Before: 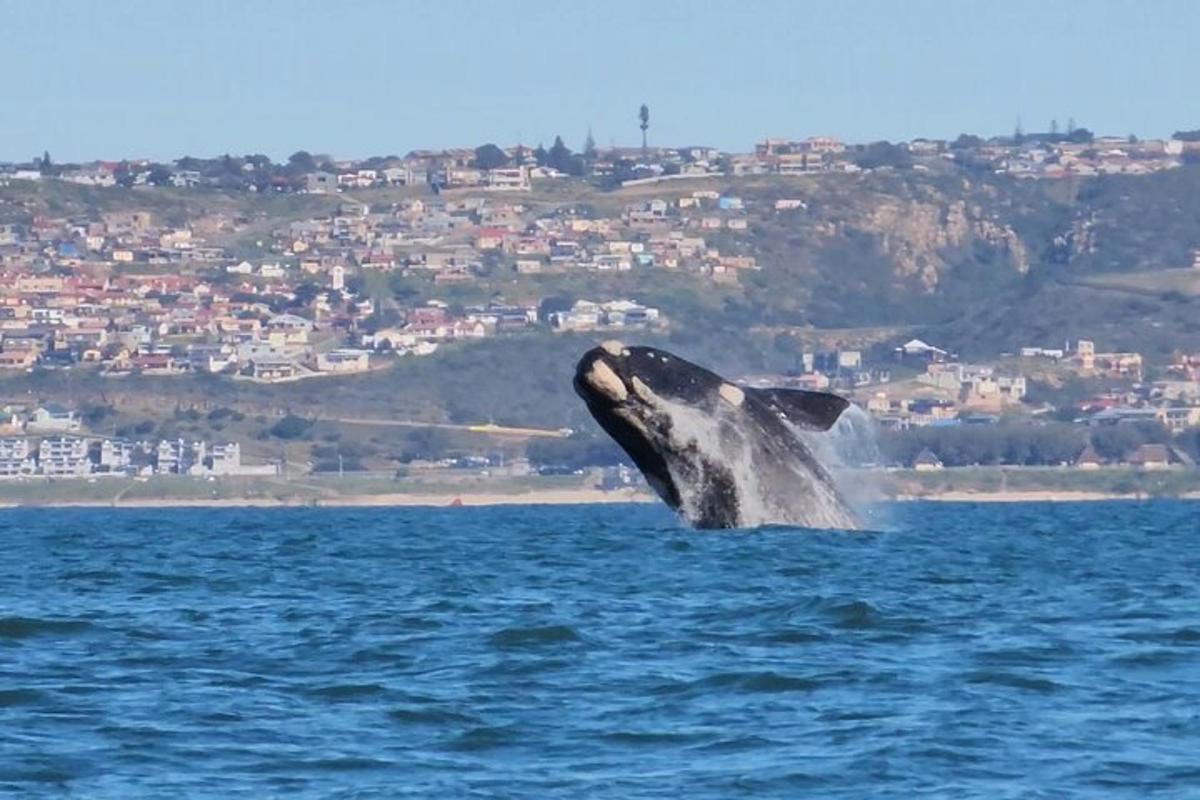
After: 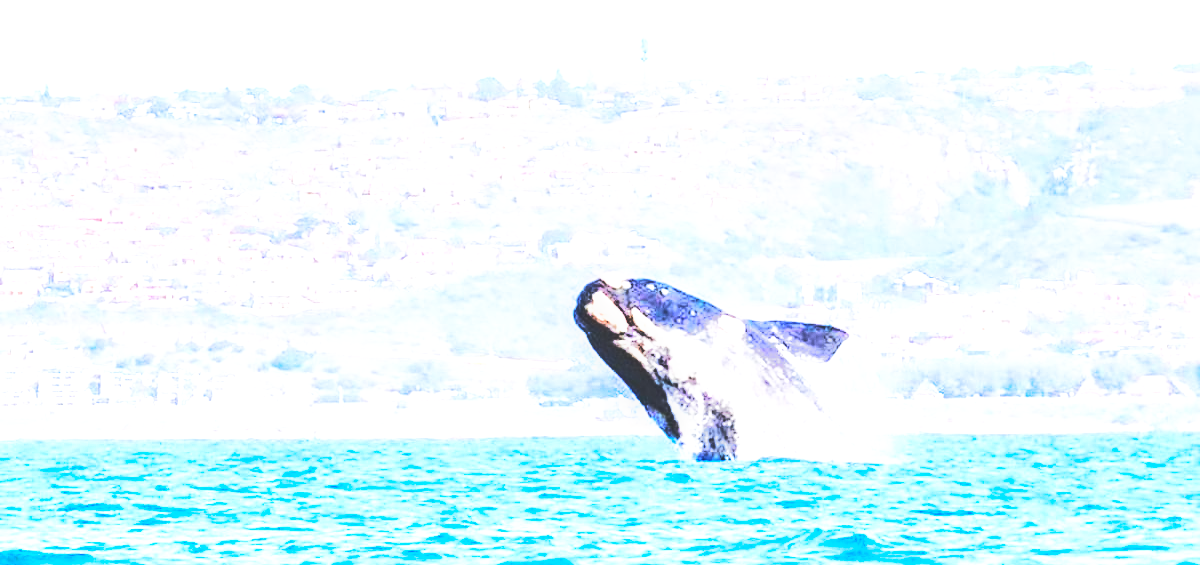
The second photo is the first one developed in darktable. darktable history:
crop and rotate: top 8.604%, bottom 20.683%
base curve: curves: ch0 [(0, 0.015) (0.085, 0.116) (0.134, 0.298) (0.19, 0.545) (0.296, 0.764) (0.599, 0.982) (1, 1)], preserve colors none
tone curve: curves: ch0 [(0, 0) (0.003, 0.185) (0.011, 0.185) (0.025, 0.187) (0.044, 0.185) (0.069, 0.185) (0.1, 0.18) (0.136, 0.18) (0.177, 0.179) (0.224, 0.202) (0.277, 0.252) (0.335, 0.343) (0.399, 0.452) (0.468, 0.553) (0.543, 0.643) (0.623, 0.717) (0.709, 0.778) (0.801, 0.82) (0.898, 0.856) (1, 1)], color space Lab, independent channels, preserve colors none
exposure: black level correction 0, exposure 1.385 EV, compensate highlight preservation false
local contrast: on, module defaults
sharpen: radius 2.497, amount 0.333
contrast brightness saturation: contrast 0.199, brightness 0.161, saturation 0.221
